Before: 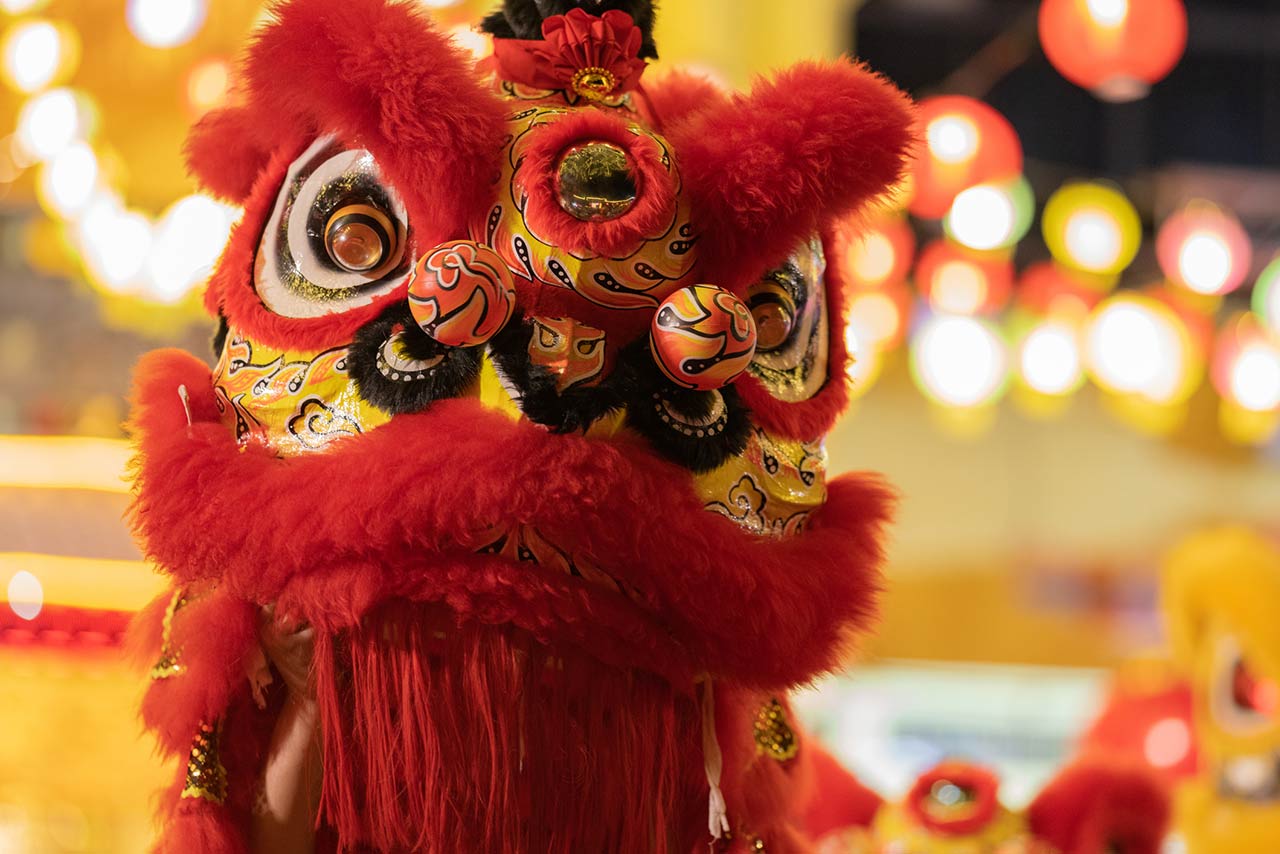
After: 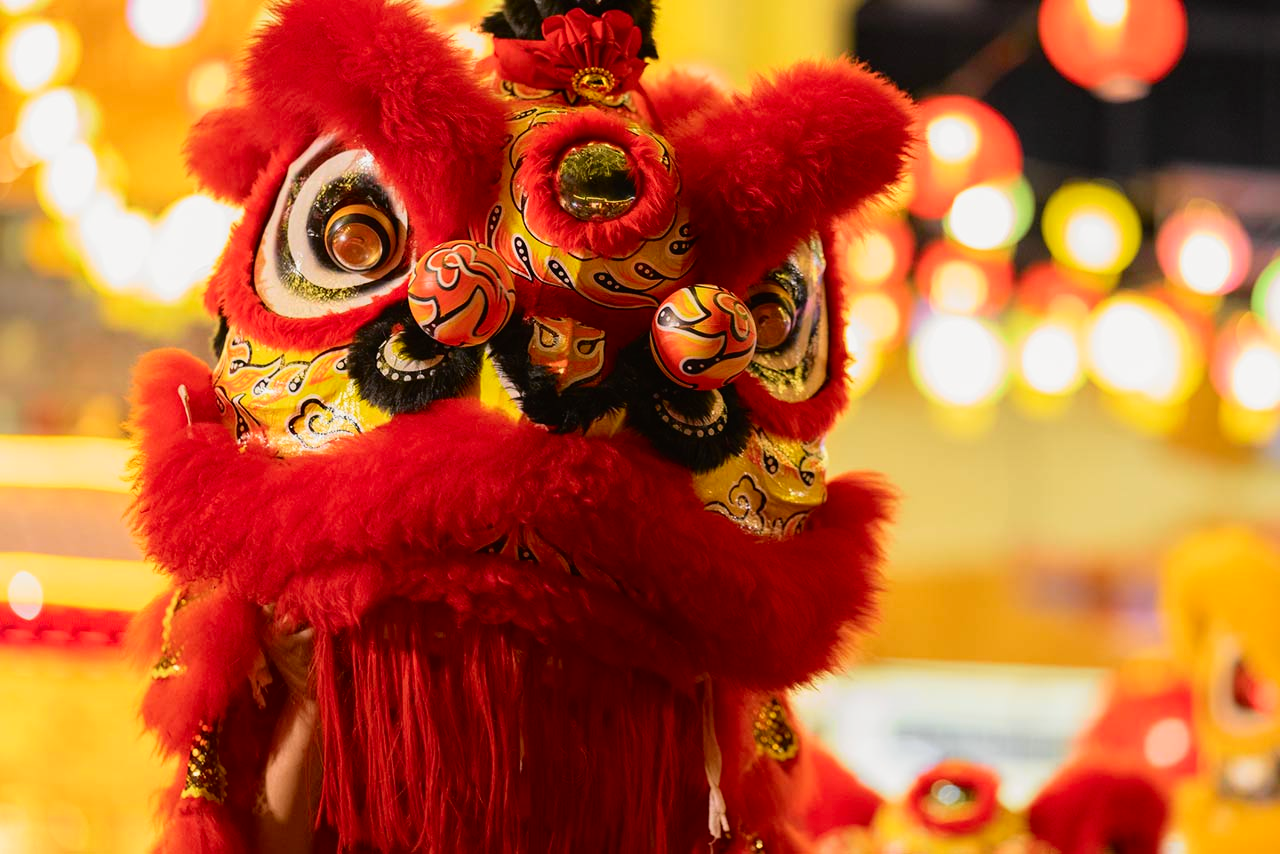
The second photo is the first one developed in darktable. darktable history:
tone curve: curves: ch0 [(0, 0.008) (0.107, 0.083) (0.283, 0.287) (0.461, 0.498) (0.64, 0.691) (0.822, 0.869) (0.998, 0.978)]; ch1 [(0, 0) (0.323, 0.339) (0.438, 0.422) (0.473, 0.487) (0.502, 0.502) (0.527, 0.53) (0.561, 0.583) (0.608, 0.629) (0.669, 0.704) (0.859, 0.899) (1, 1)]; ch2 [(0, 0) (0.33, 0.347) (0.421, 0.456) (0.473, 0.498) (0.502, 0.504) (0.522, 0.524) (0.549, 0.567) (0.585, 0.627) (0.676, 0.724) (1, 1)], color space Lab, independent channels, preserve colors none
exposure: exposure -0.064 EV, compensate highlight preservation false
